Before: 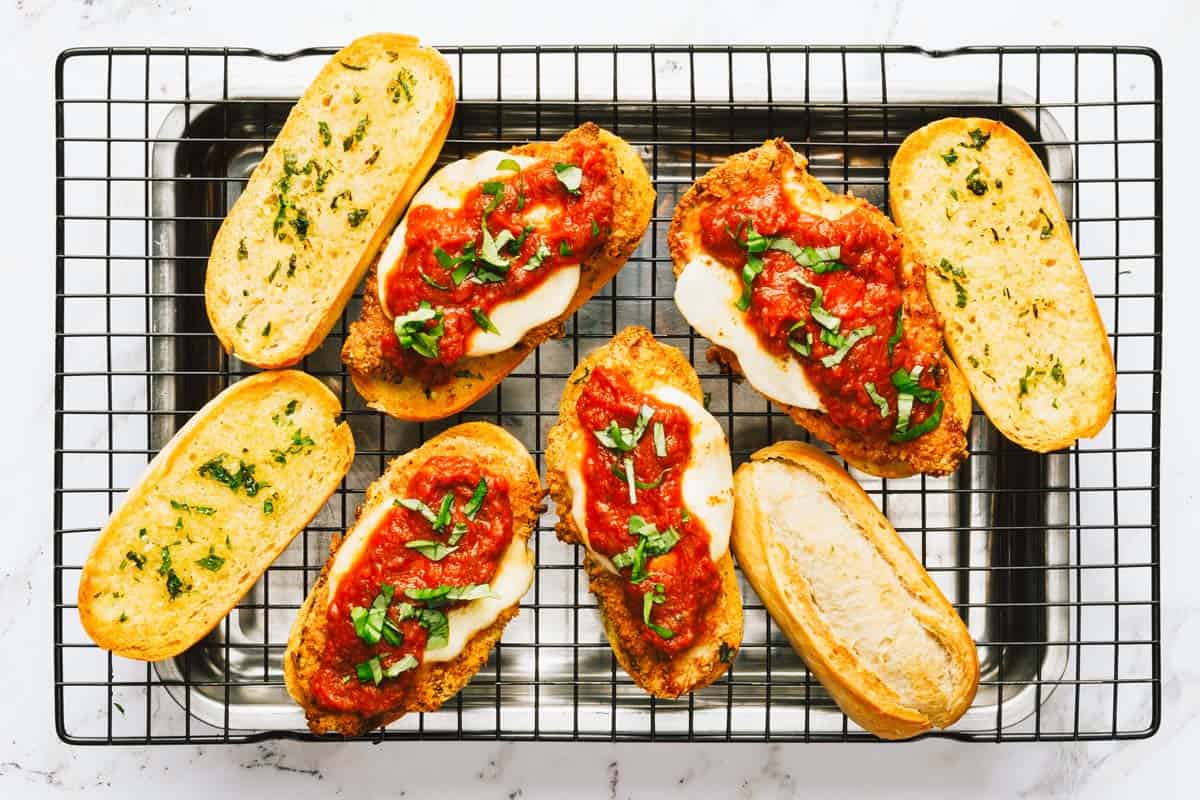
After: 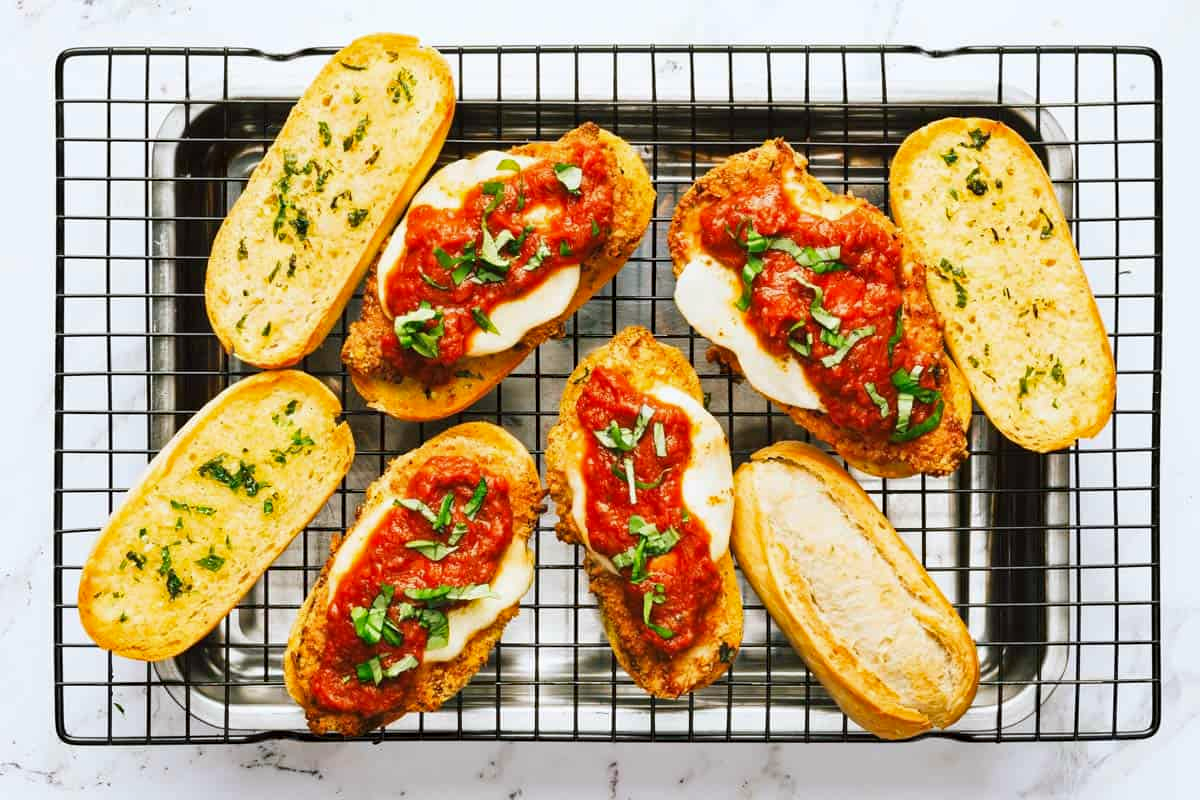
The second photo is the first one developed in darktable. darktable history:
haze removal: compatibility mode true, adaptive false
white balance: red 0.982, blue 1.018
